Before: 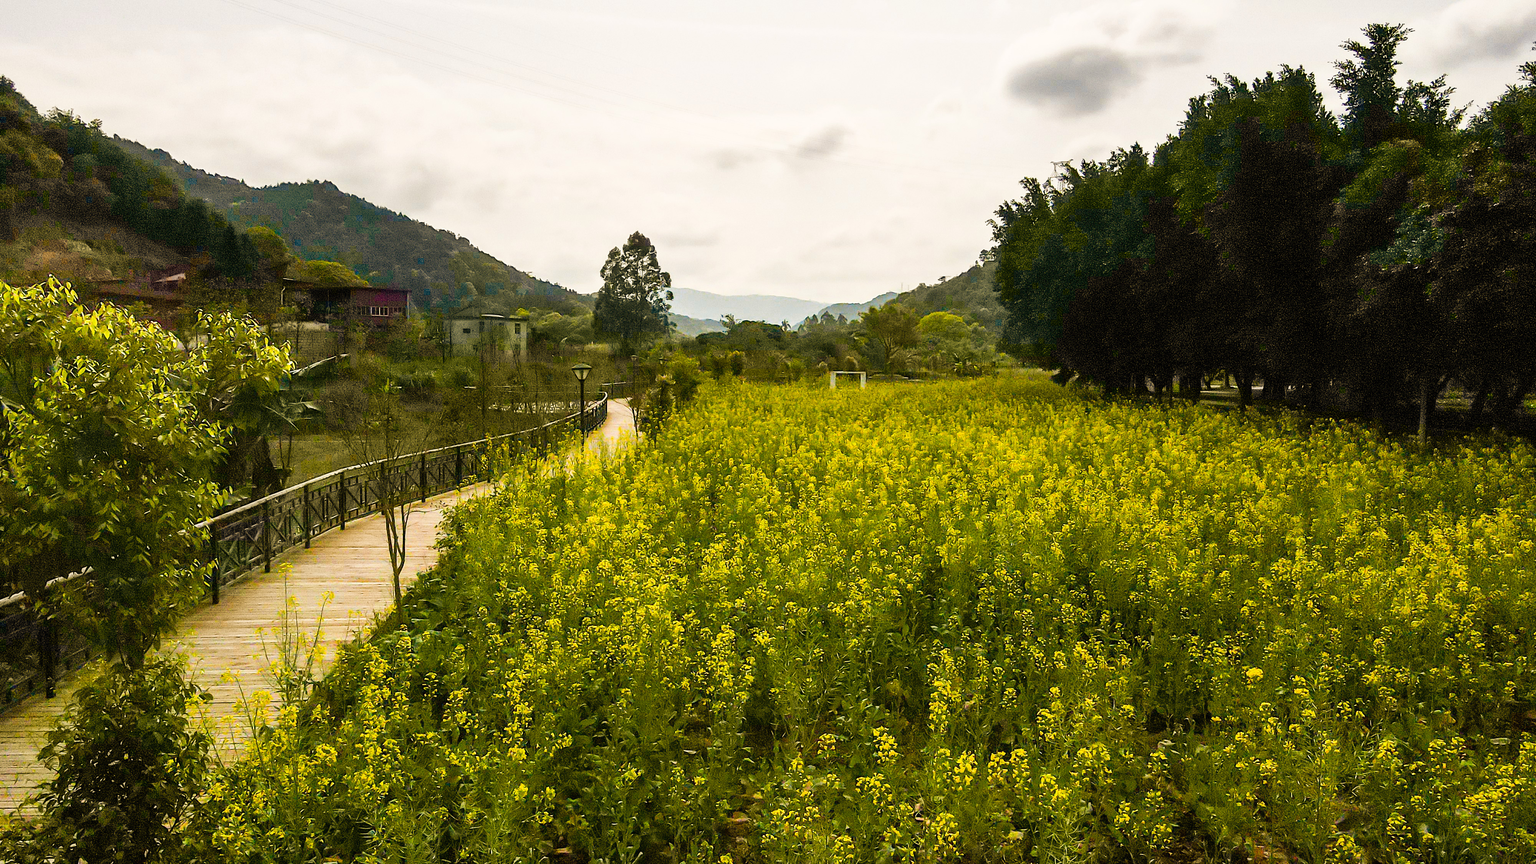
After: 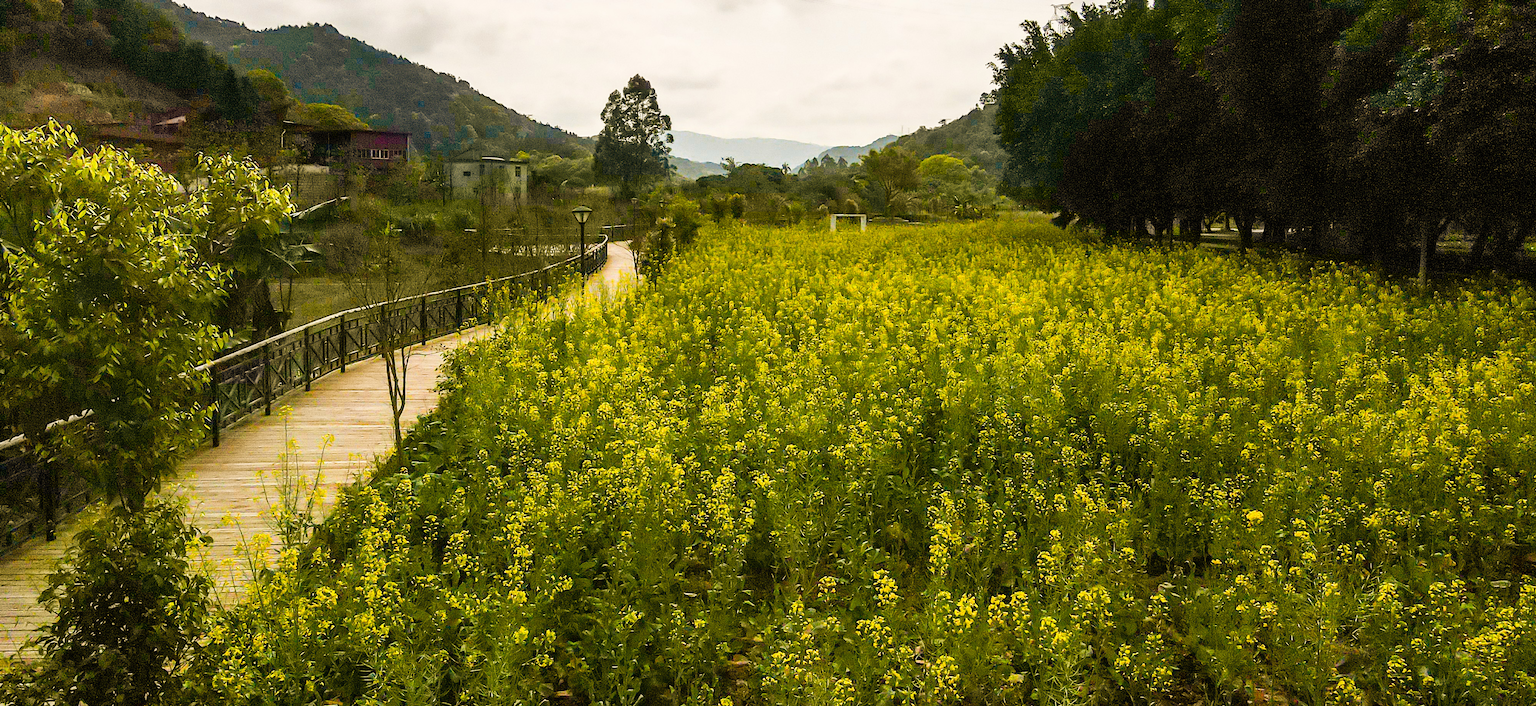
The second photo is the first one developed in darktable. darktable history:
crop and rotate: top 18.261%
